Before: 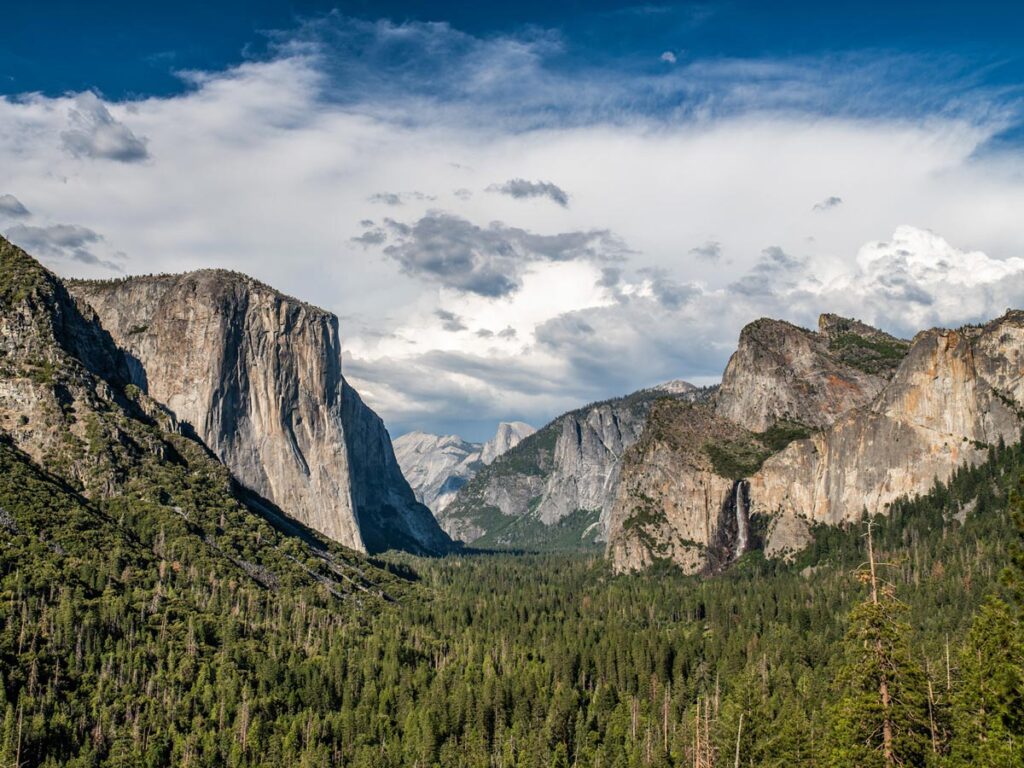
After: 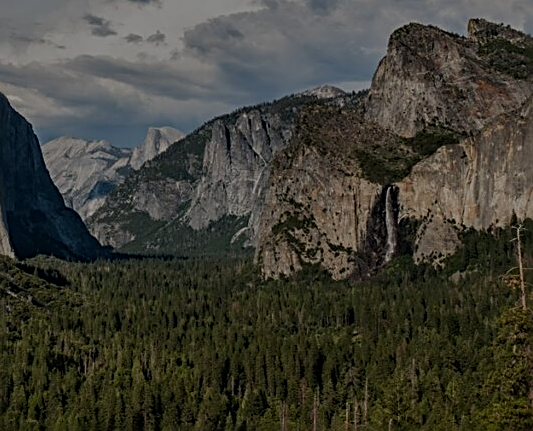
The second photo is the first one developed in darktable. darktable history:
crop: left 34.309%, top 38.415%, right 13.632%, bottom 5.416%
tone equalizer: -8 EV -1.96 EV, -7 EV -1.97 EV, -6 EV -1.97 EV, -5 EV -1.99 EV, -4 EV -1.99 EV, -3 EV -1.98 EV, -2 EV -1.98 EV, -1 EV -1.62 EV, +0 EV -1.98 EV
sharpen: radius 2.61, amount 0.694
